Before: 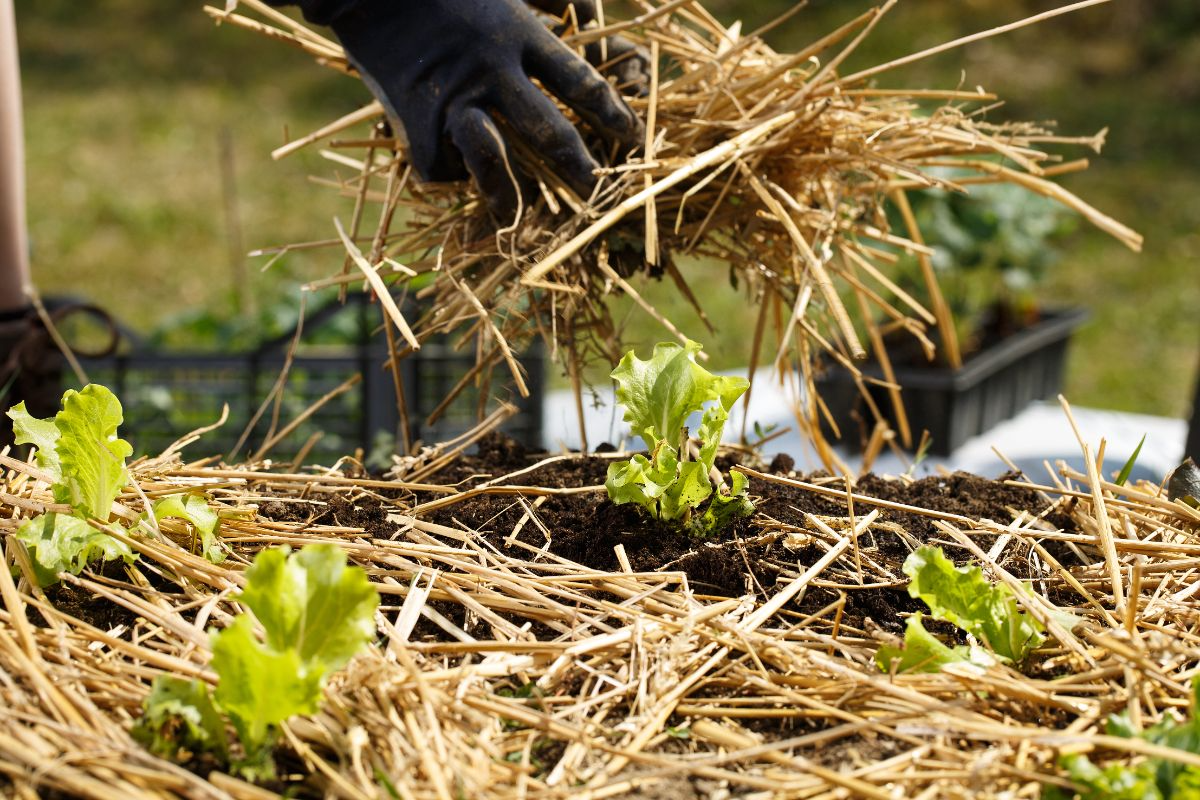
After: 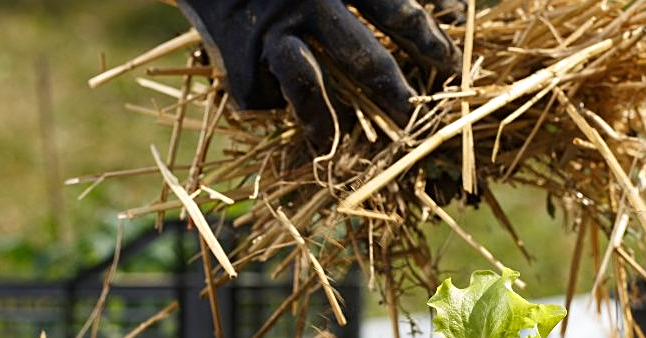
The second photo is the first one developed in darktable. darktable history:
sharpen: on, module defaults
crop: left 15.306%, top 9.065%, right 30.789%, bottom 48.638%
